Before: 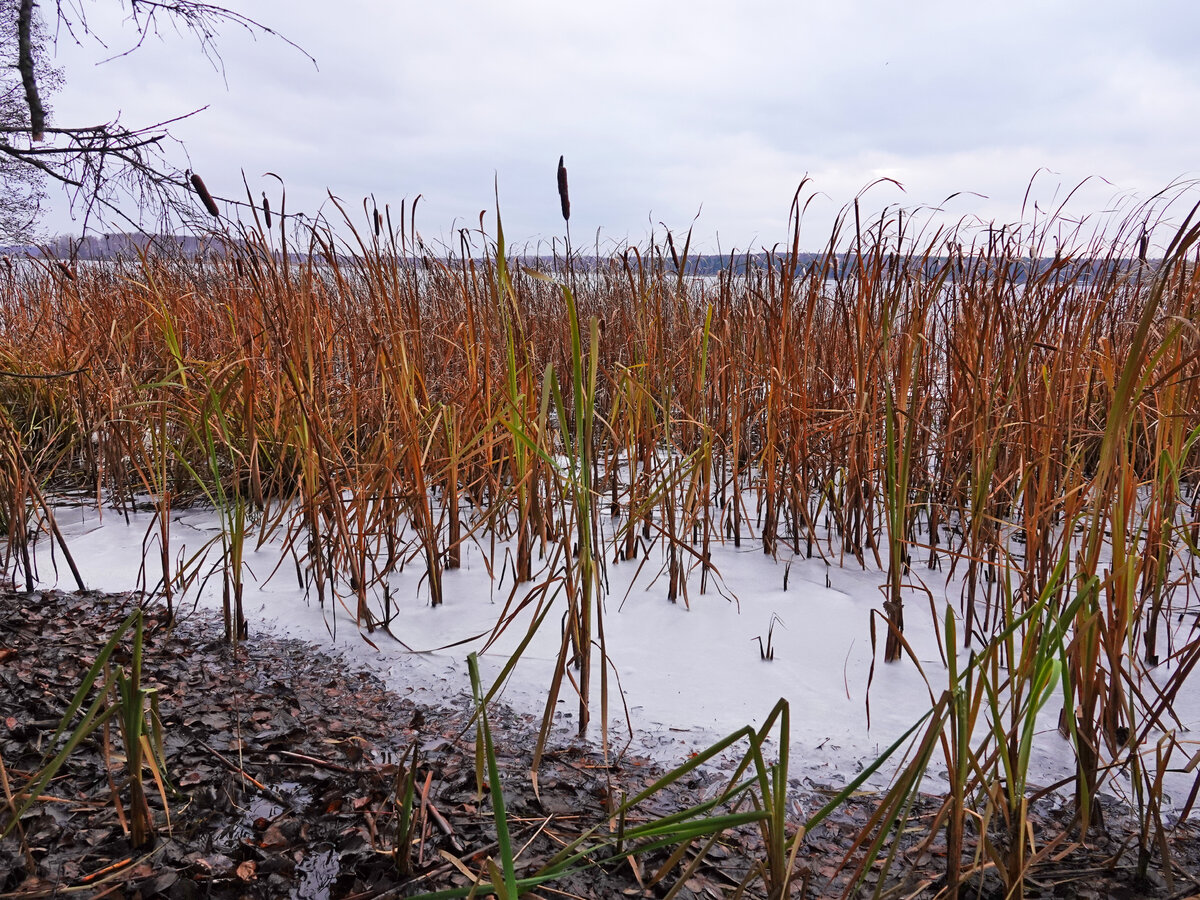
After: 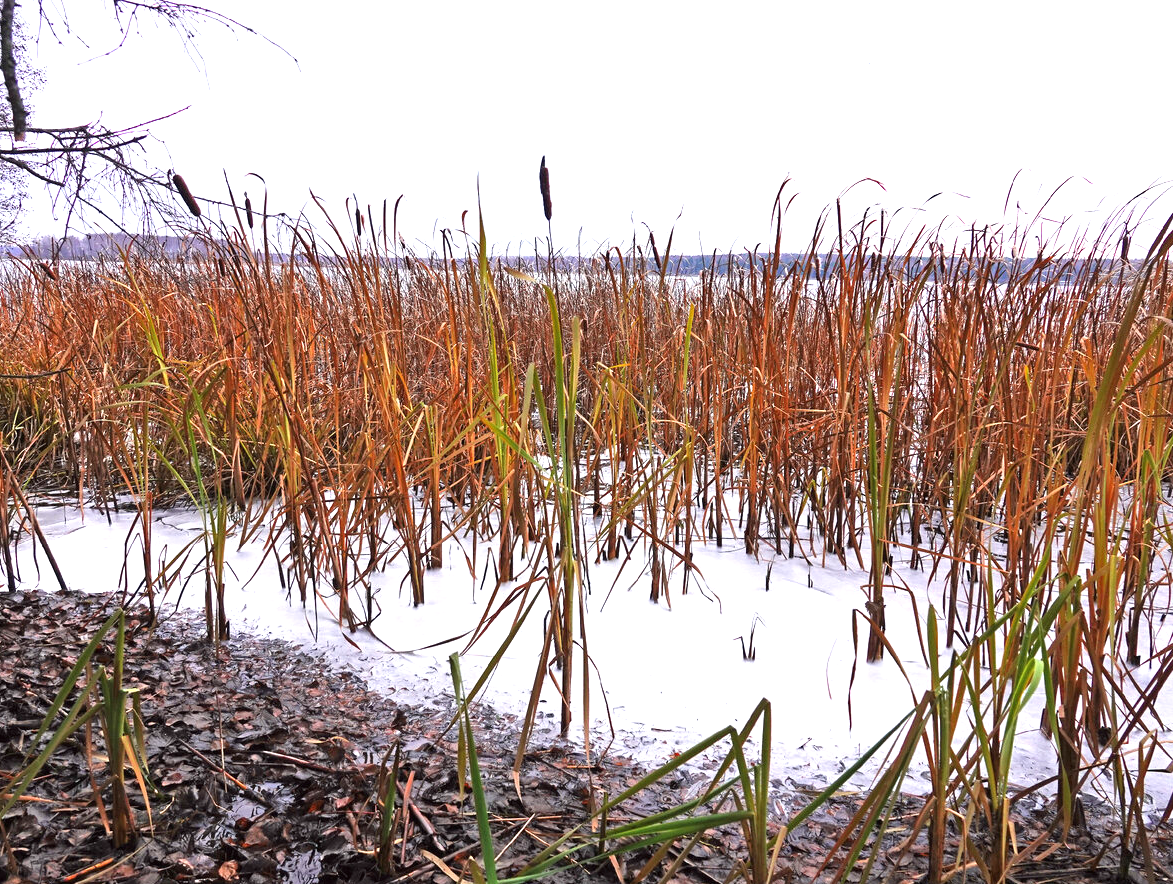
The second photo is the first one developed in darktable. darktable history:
crop and rotate: left 1.552%, right 0.688%, bottom 1.731%
color zones: curves: ch0 [(0.25, 0.5) (0.463, 0.627) (0.484, 0.637) (0.75, 0.5)]
exposure: black level correction 0, exposure 1.019 EV, compensate highlight preservation false
